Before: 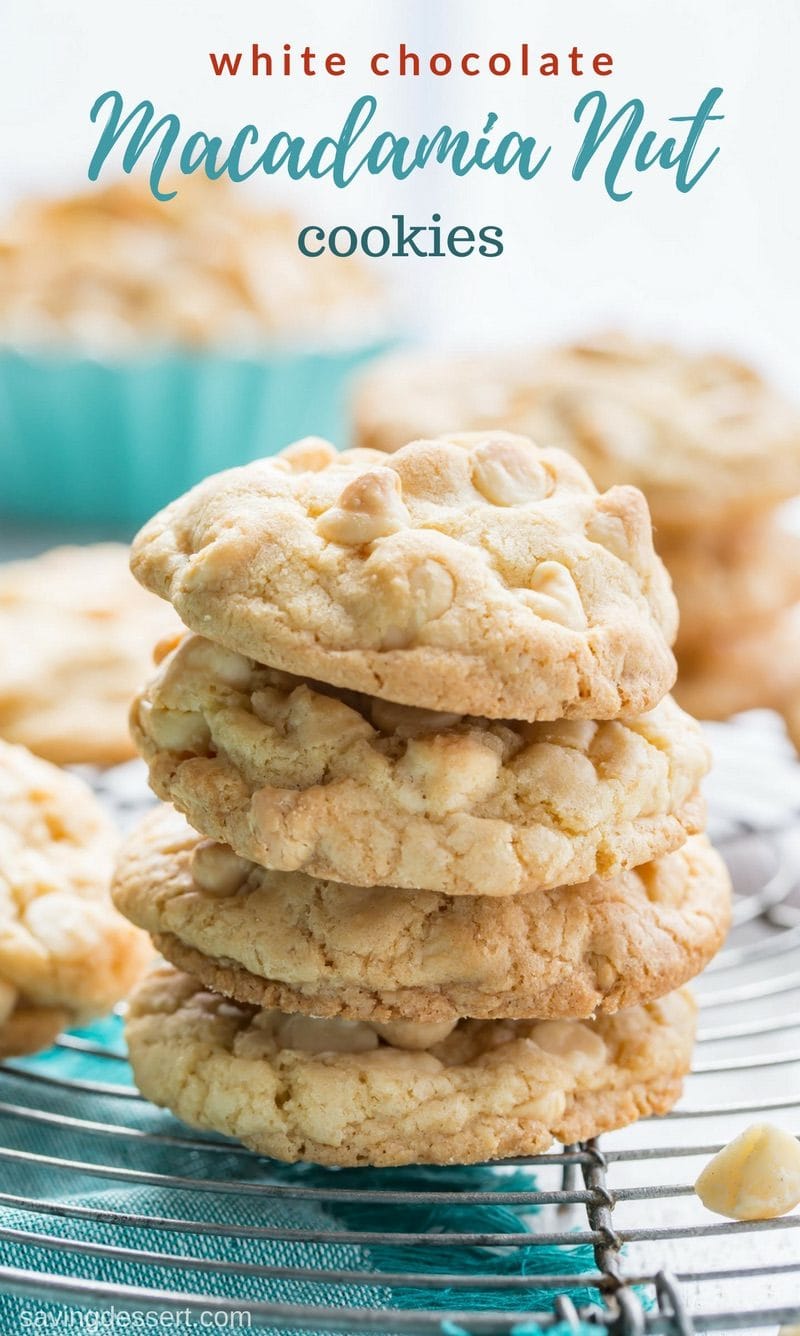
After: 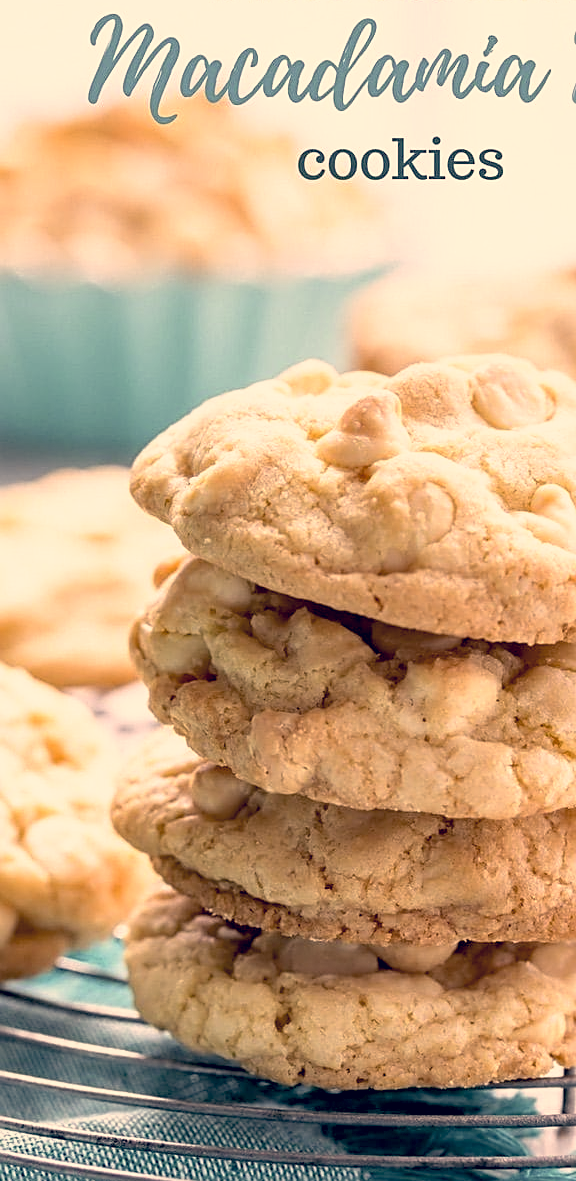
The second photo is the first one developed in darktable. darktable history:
crop: top 5.803%, right 27.89%, bottom 5.727%
color correction: highlights a* 20.26, highlights b* 27.63, shadows a* 3.33, shadows b* -17.87, saturation 0.751
sharpen: on, module defaults
color balance rgb: perceptual saturation grading › global saturation 0.318%
base curve: curves: ch0 [(0.017, 0) (0.425, 0.441) (0.844, 0.933) (1, 1)], preserve colors none
